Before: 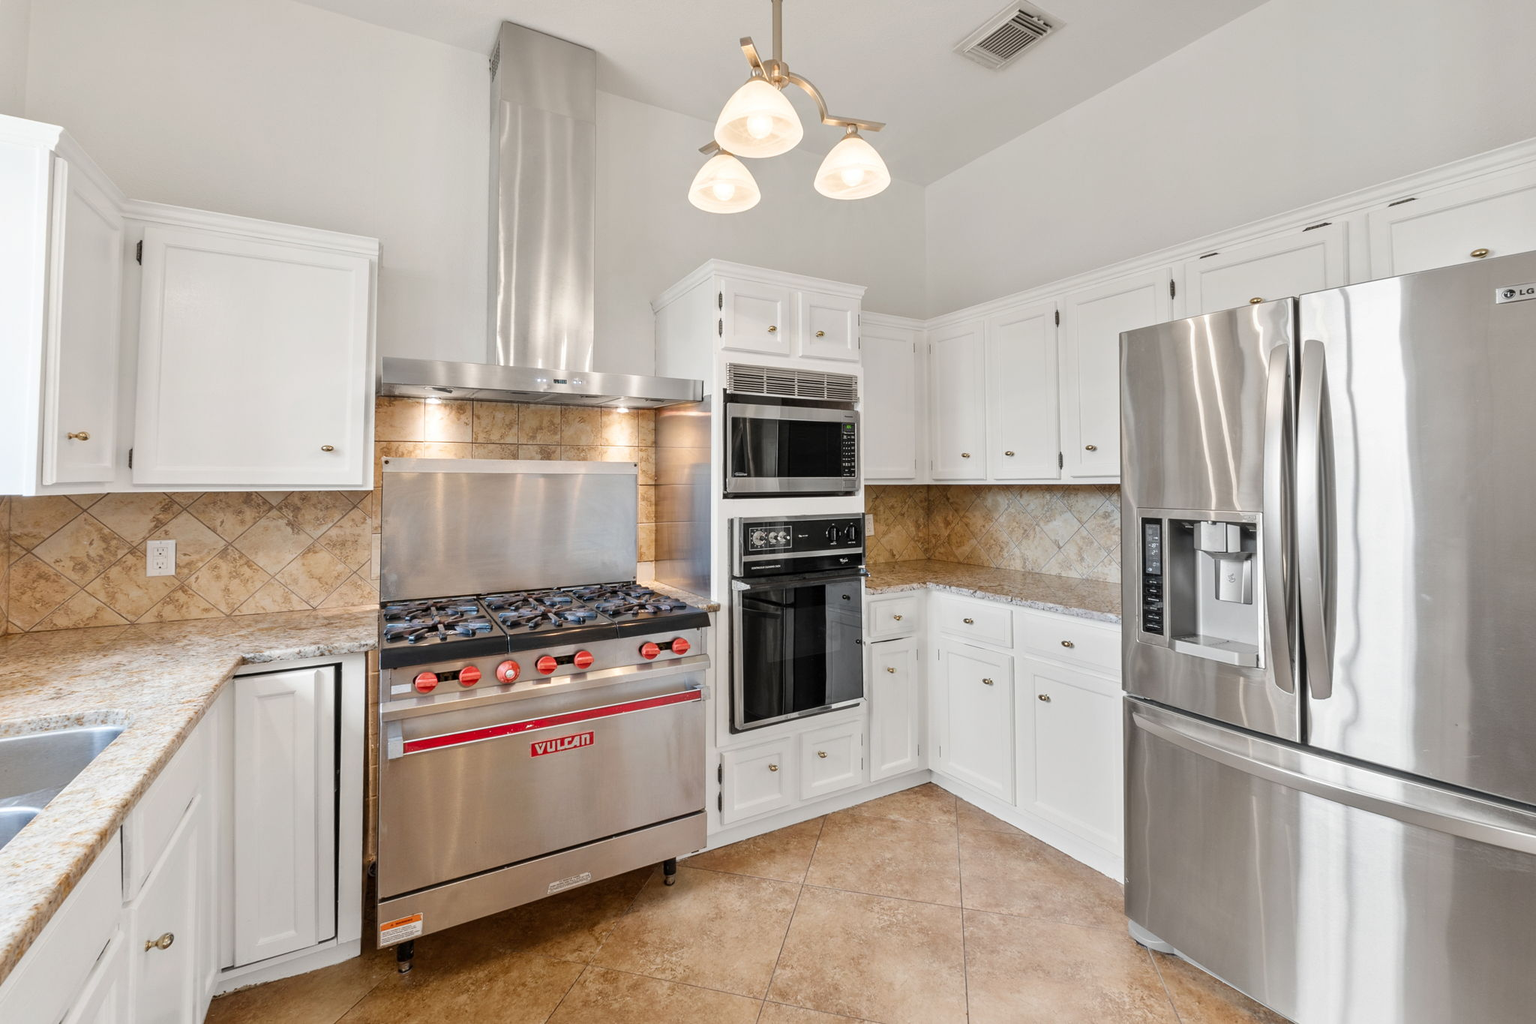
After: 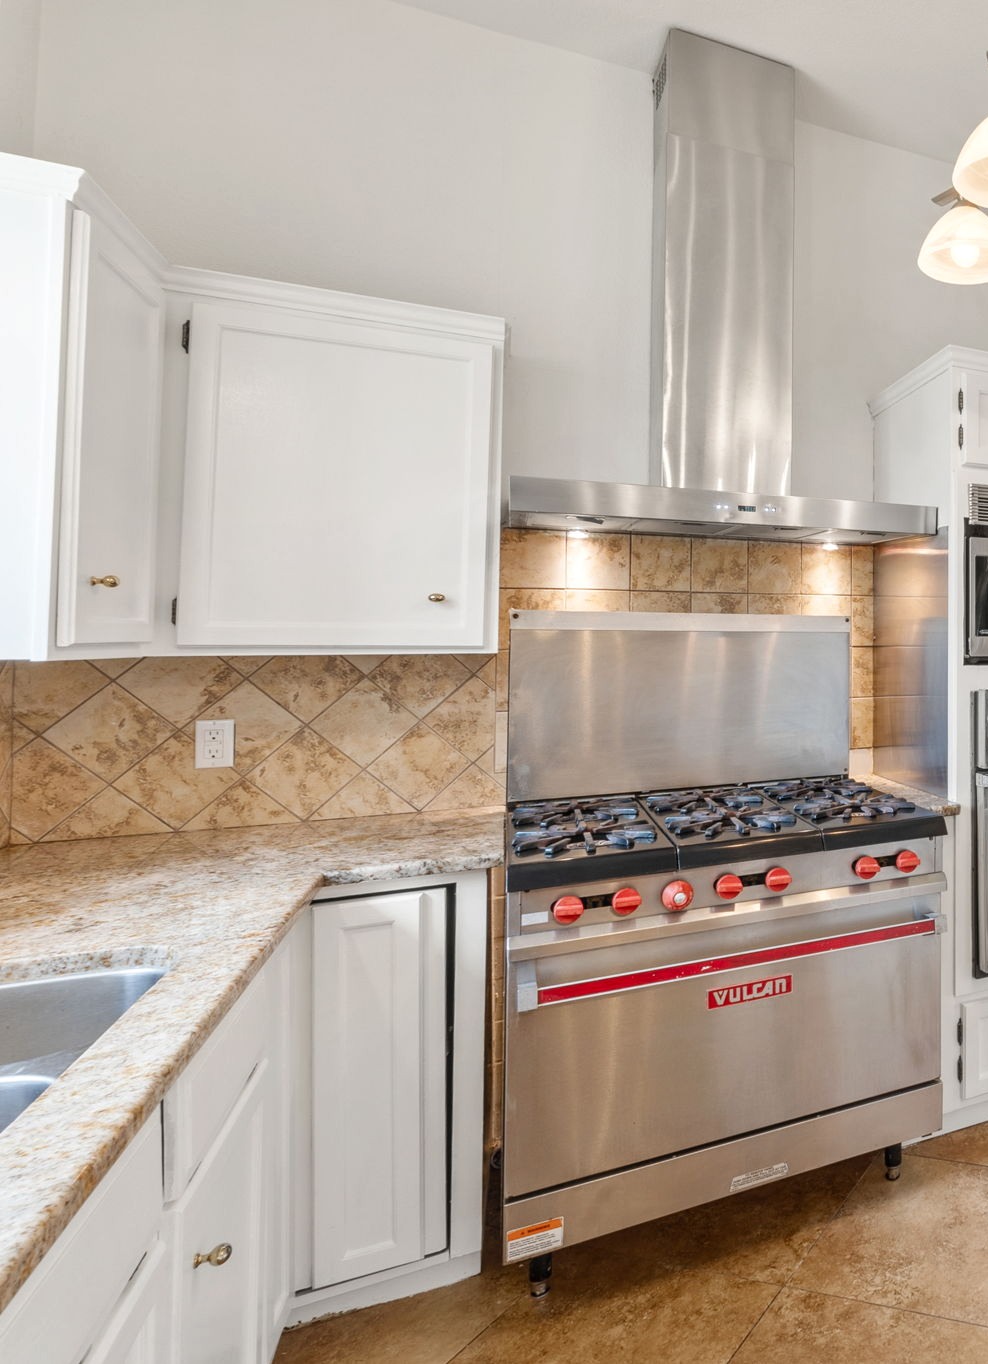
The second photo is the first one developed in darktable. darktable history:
local contrast: detail 110%
crop and rotate: left 0.034%, right 51.718%
